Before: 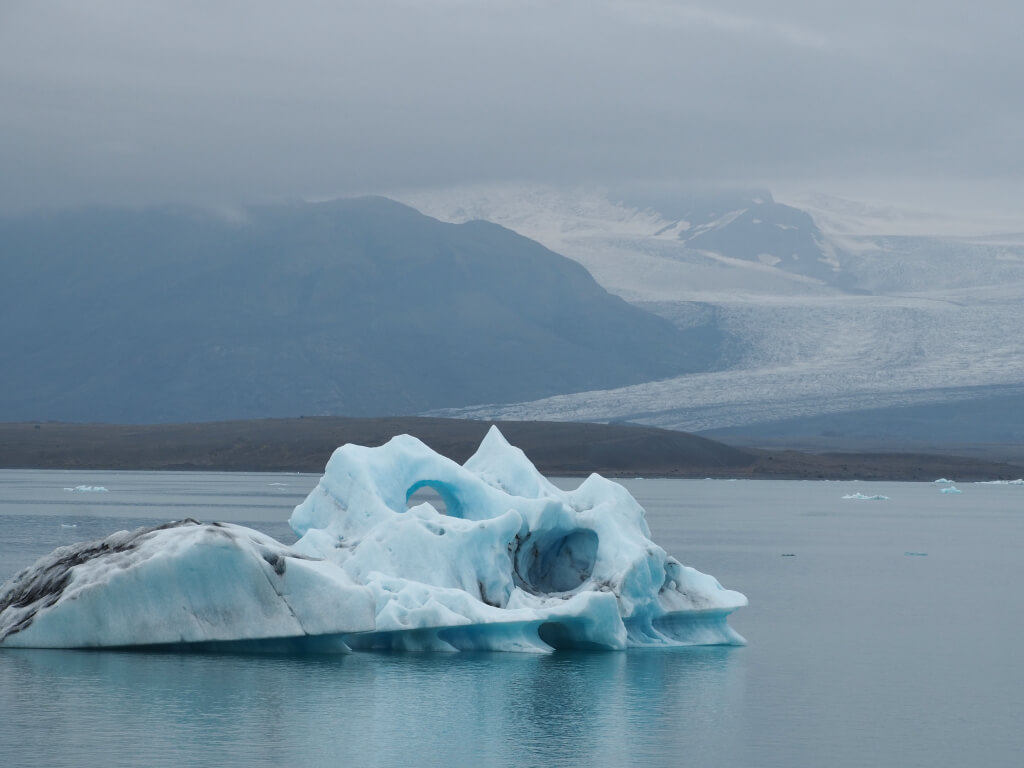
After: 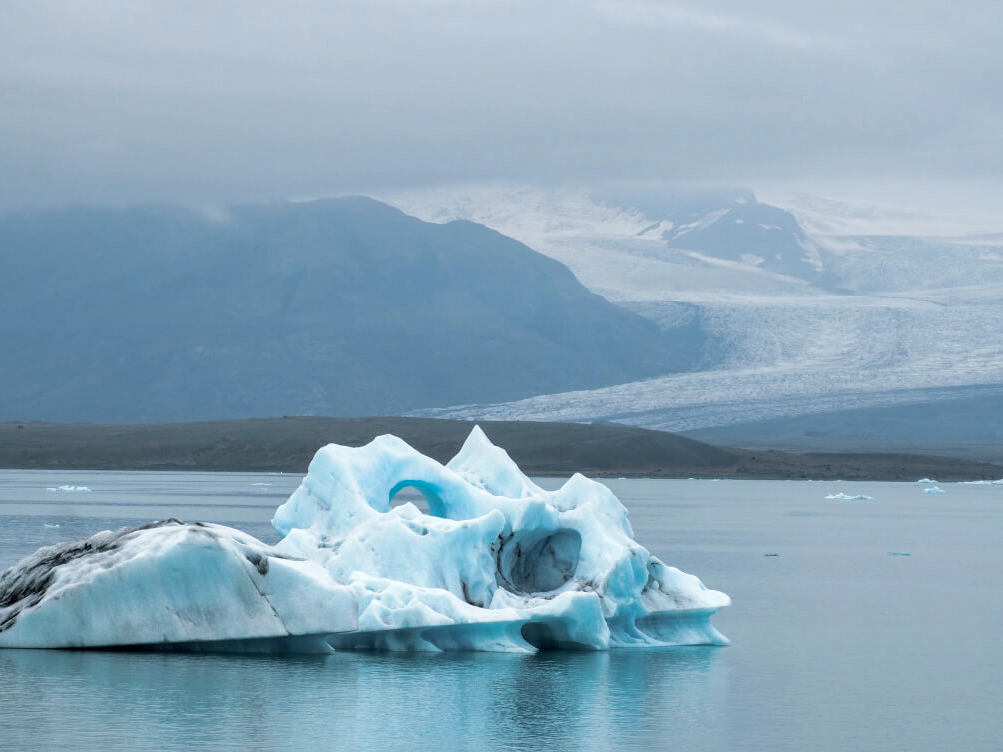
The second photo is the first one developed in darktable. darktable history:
crop: left 1.743%, right 0.268%, bottom 2.011%
exposure: black level correction 0.012, compensate highlight preservation false
color balance rgb: perceptual saturation grading › global saturation 10%, global vibrance 10%
split-toning: shadows › hue 201.6°, shadows › saturation 0.16, highlights › hue 50.4°, highlights › saturation 0.2, balance -49.9
levels: levels [0, 0.435, 0.917]
local contrast: on, module defaults
